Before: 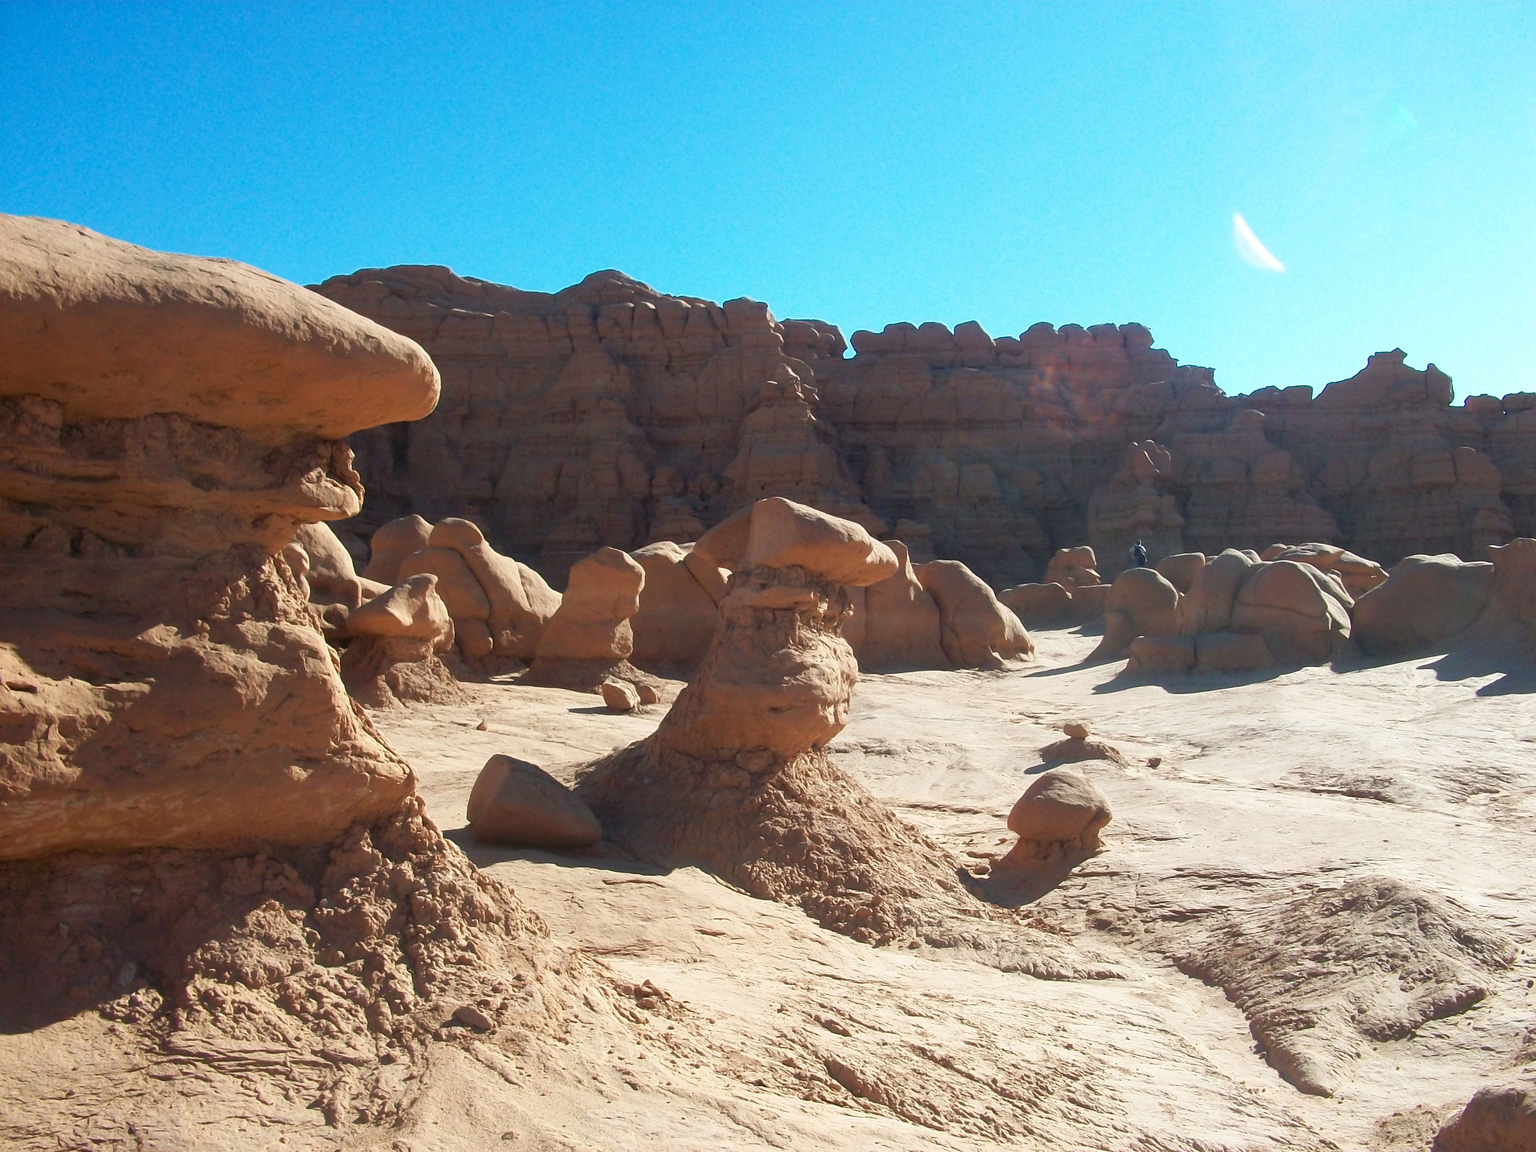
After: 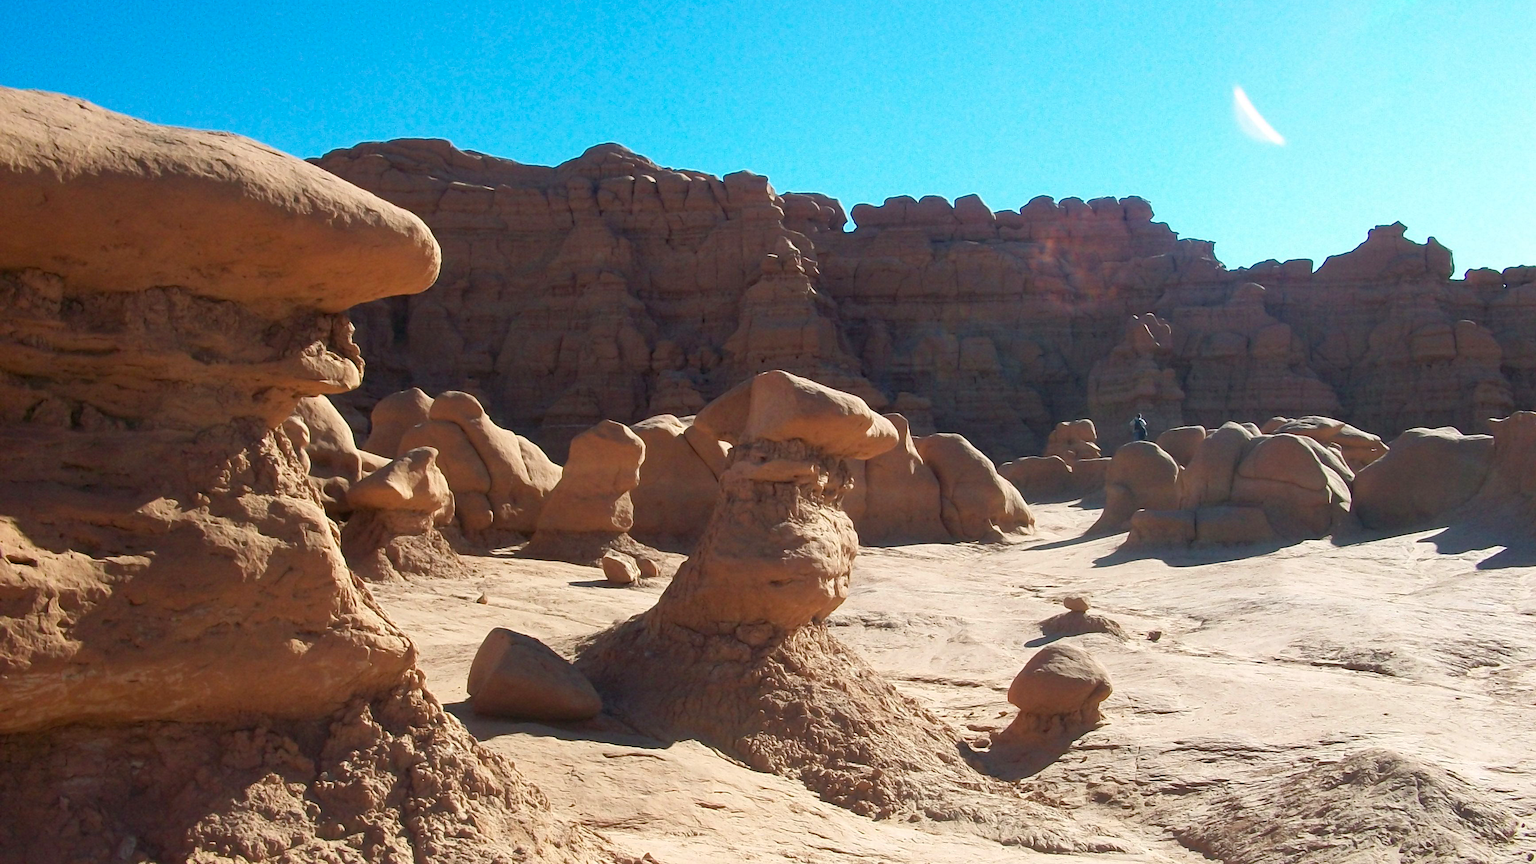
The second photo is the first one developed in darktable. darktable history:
crop: top 11.038%, bottom 13.962%
haze removal: compatibility mode true, adaptive false
